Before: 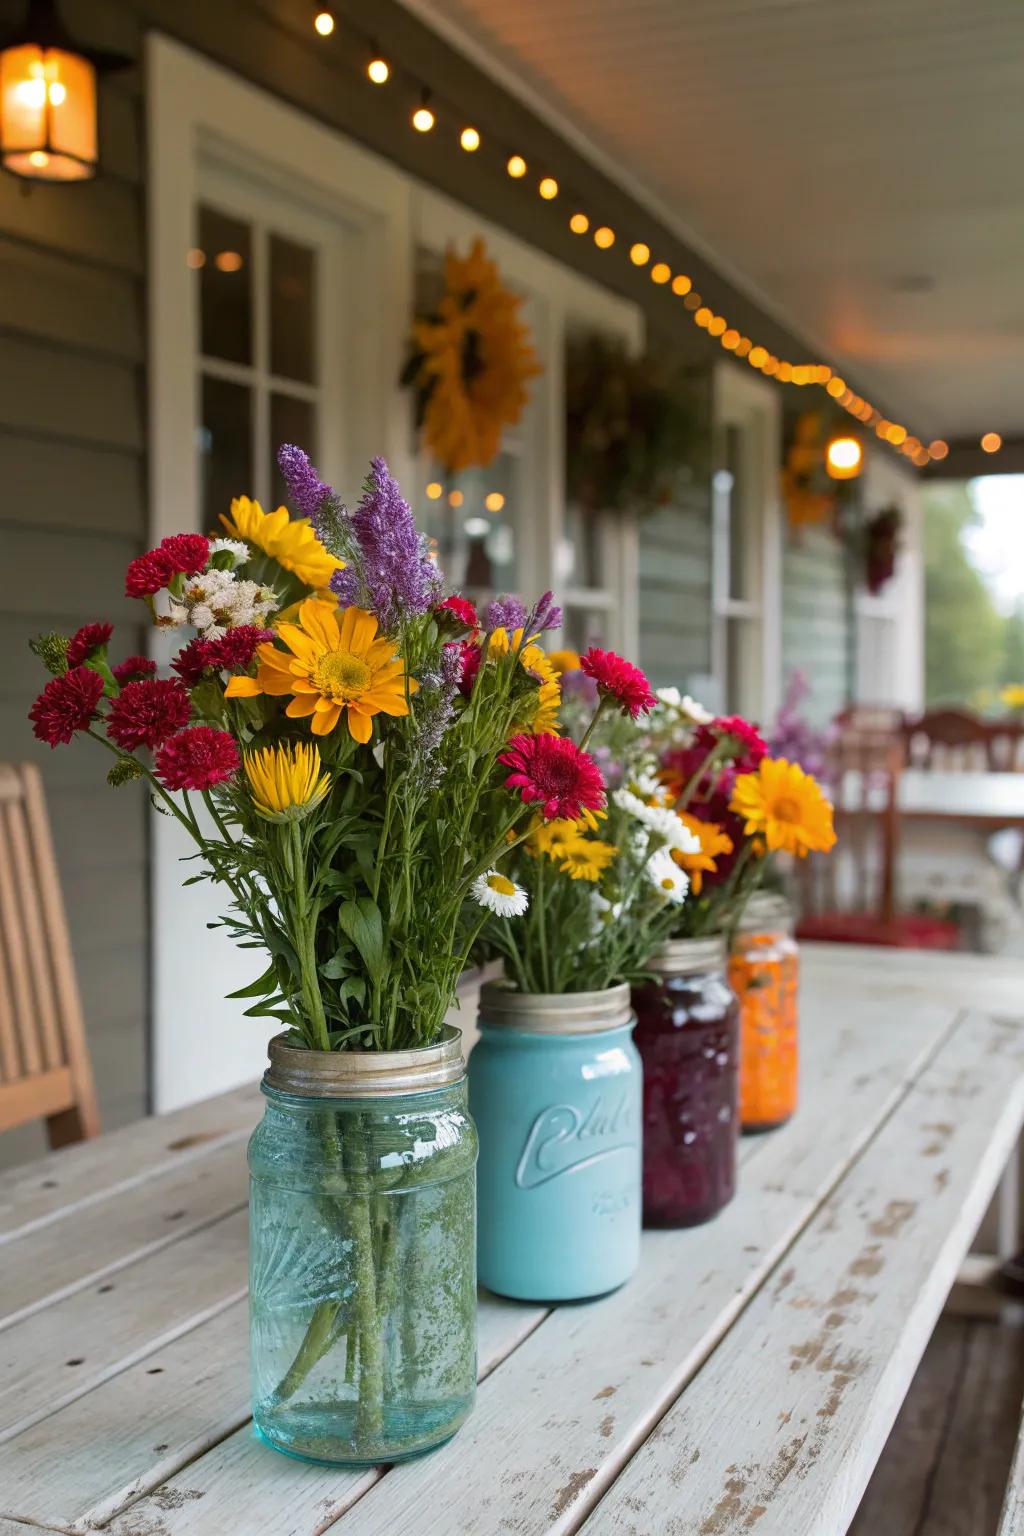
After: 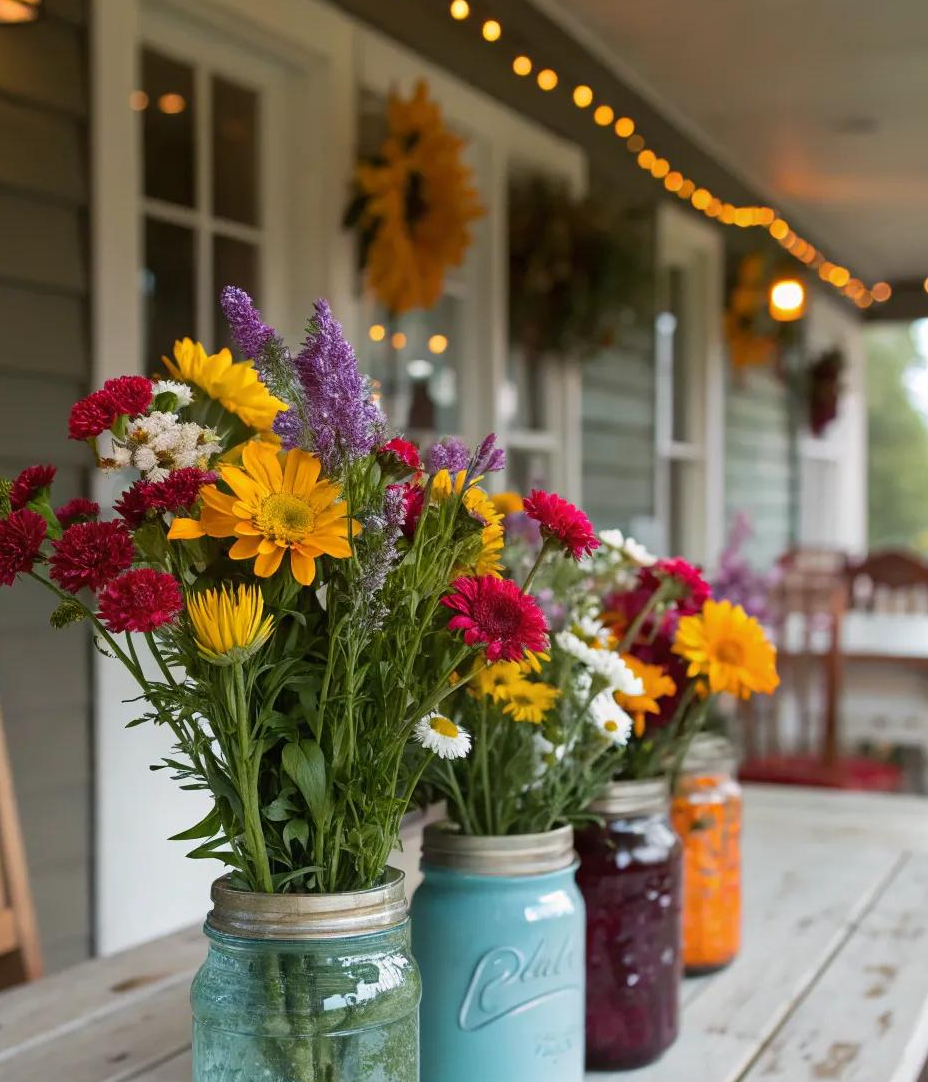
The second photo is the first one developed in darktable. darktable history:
crop: left 5.634%, top 10.335%, right 3.683%, bottom 19.184%
